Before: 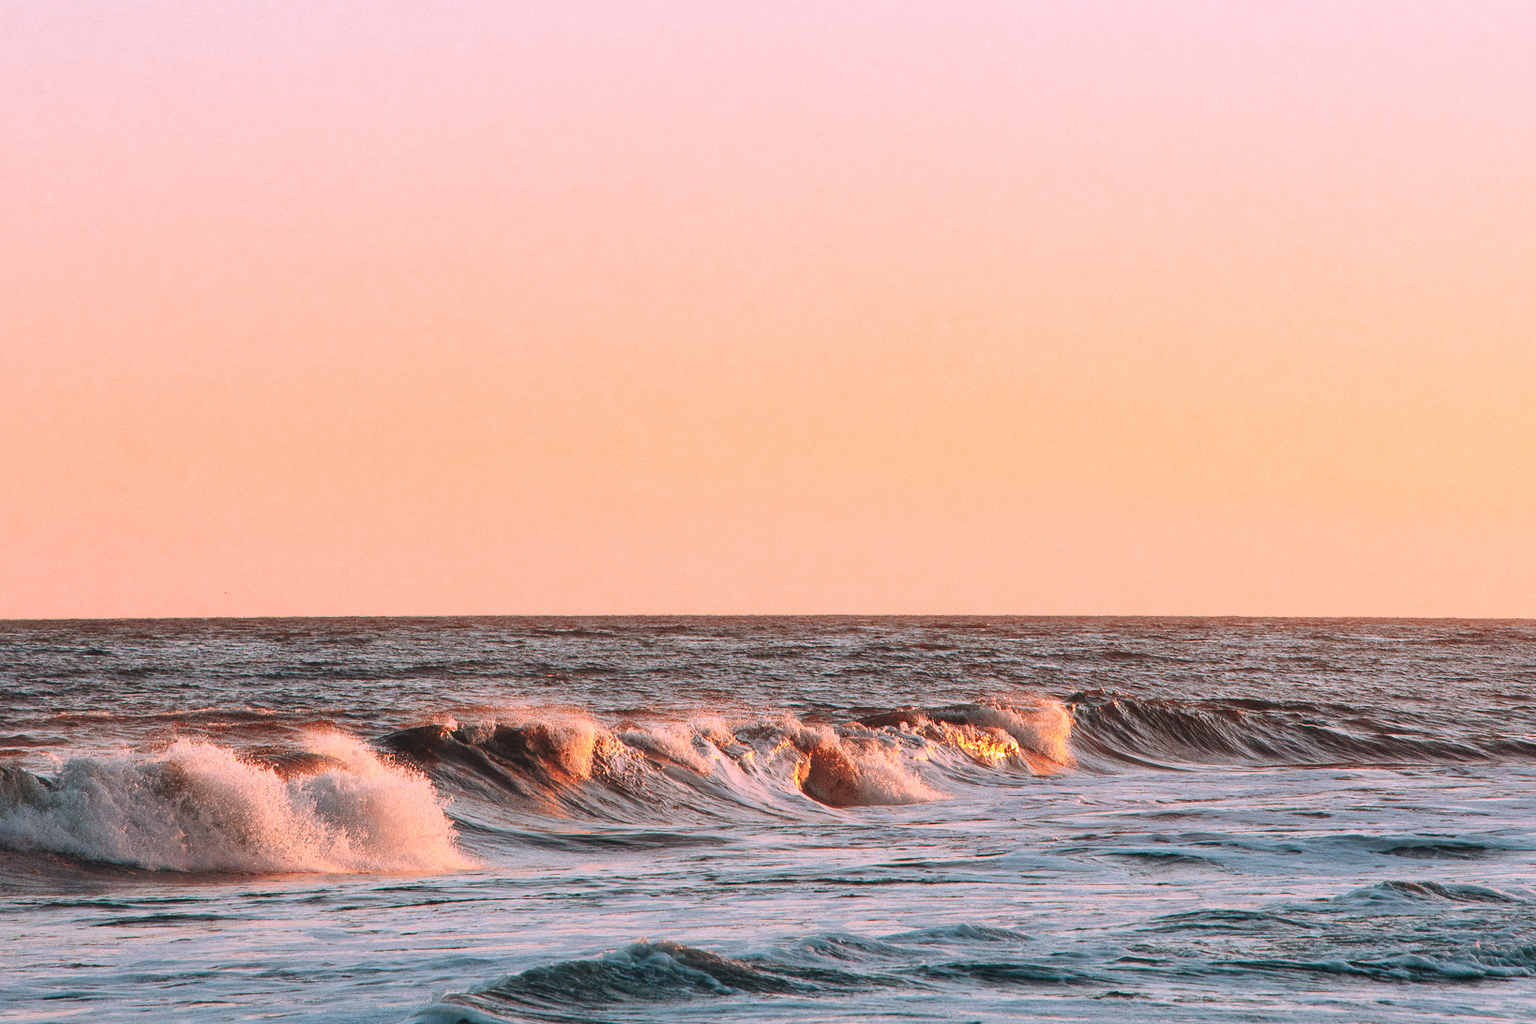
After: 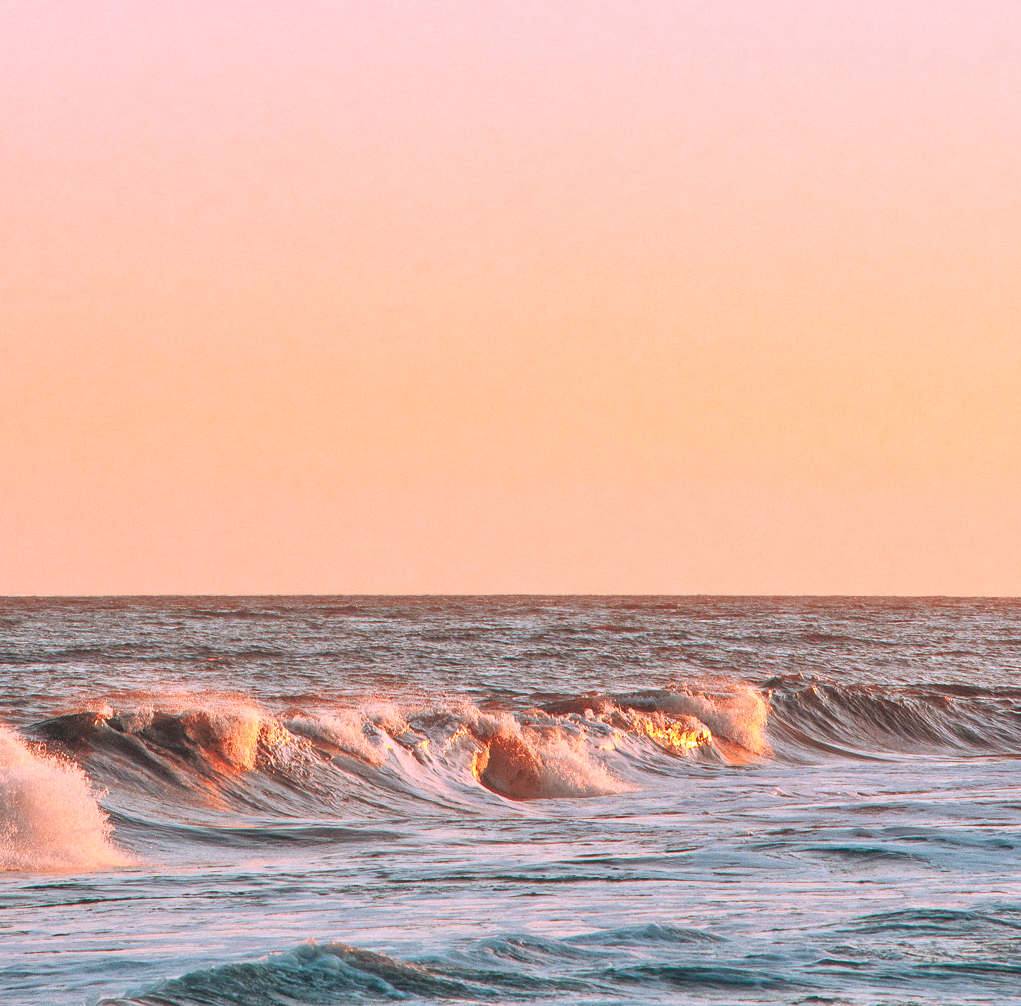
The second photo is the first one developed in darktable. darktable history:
crop and rotate: left 22.918%, top 5.629%, right 14.711%, bottom 2.247%
tone equalizer: -7 EV 0.15 EV, -6 EV 0.6 EV, -5 EV 1.15 EV, -4 EV 1.33 EV, -3 EV 1.15 EV, -2 EV 0.6 EV, -1 EV 0.15 EV, mask exposure compensation -0.5 EV
